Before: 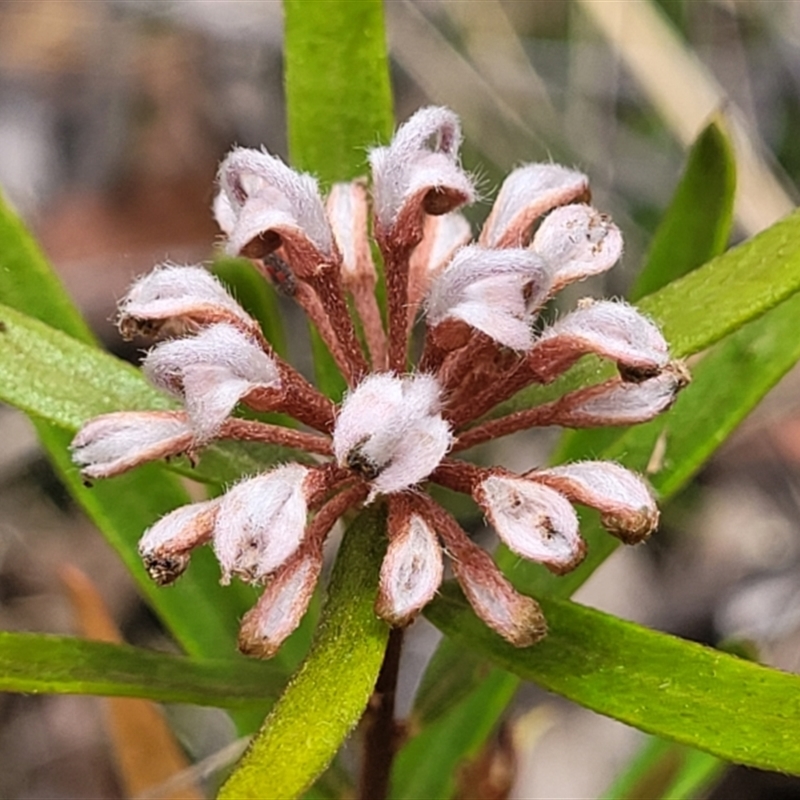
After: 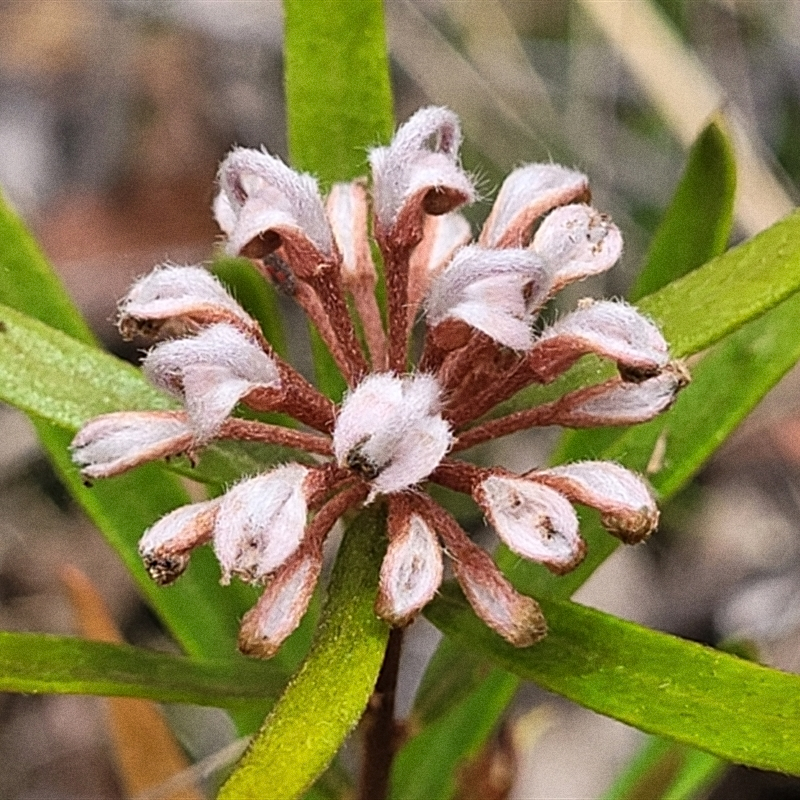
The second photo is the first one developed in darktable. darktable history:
grain: coarseness 22.88 ISO
sharpen: amount 0.2
